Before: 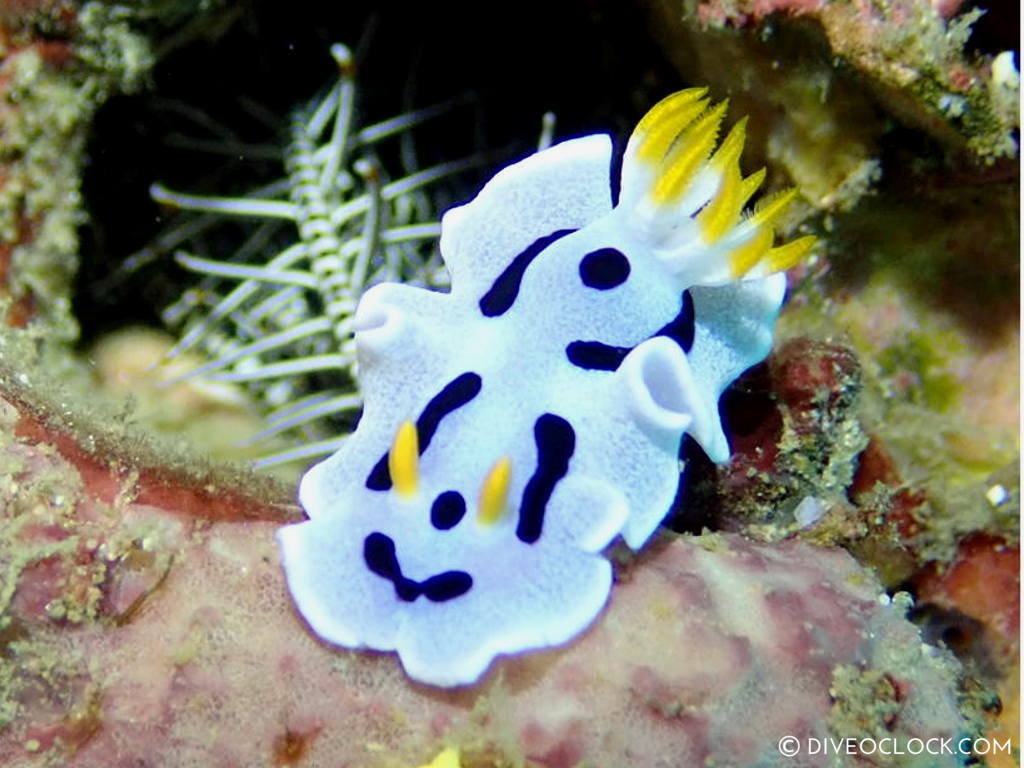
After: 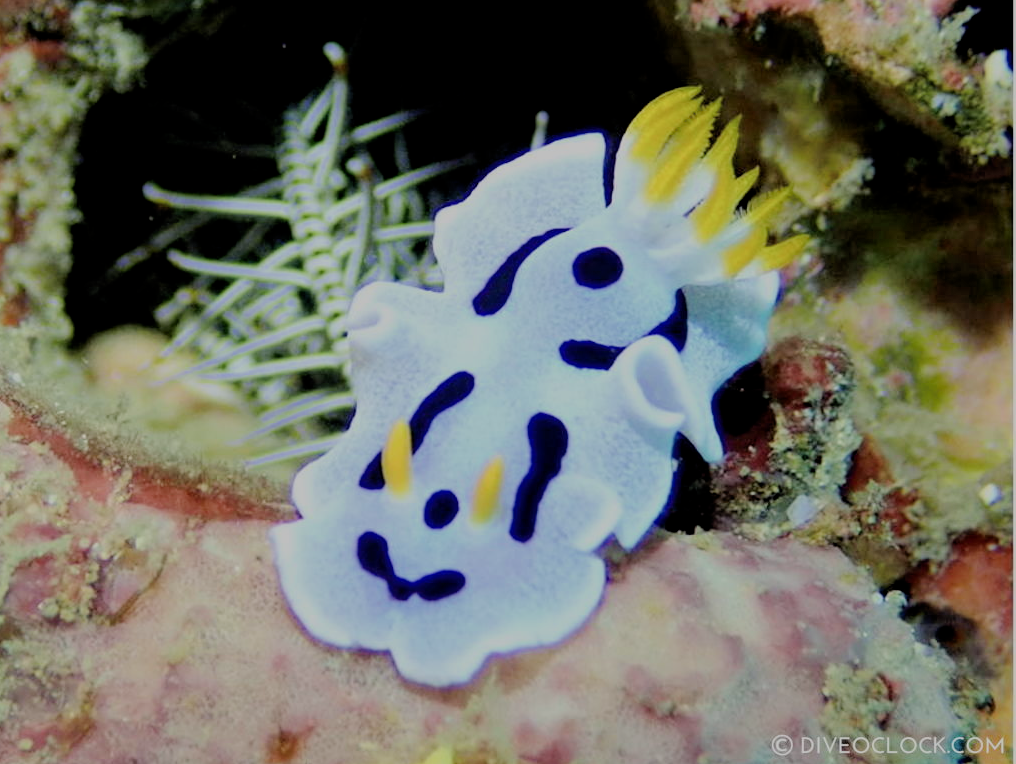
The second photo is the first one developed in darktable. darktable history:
filmic rgb: black relative exposure -7.07 EV, white relative exposure 6.03 EV, target black luminance 0%, hardness 2.74, latitude 62.02%, contrast 0.688, highlights saturation mix 10.54%, shadows ↔ highlights balance -0.081%
crop and rotate: left 0.746%, top 0.213%, bottom 0.244%
tone equalizer: -8 EV -0.384 EV, -7 EV -0.378 EV, -6 EV -0.336 EV, -5 EV -0.19 EV, -3 EV 0.253 EV, -2 EV 0.34 EV, -1 EV 0.414 EV, +0 EV 0.398 EV, edges refinement/feathering 500, mask exposure compensation -1.57 EV, preserve details no
